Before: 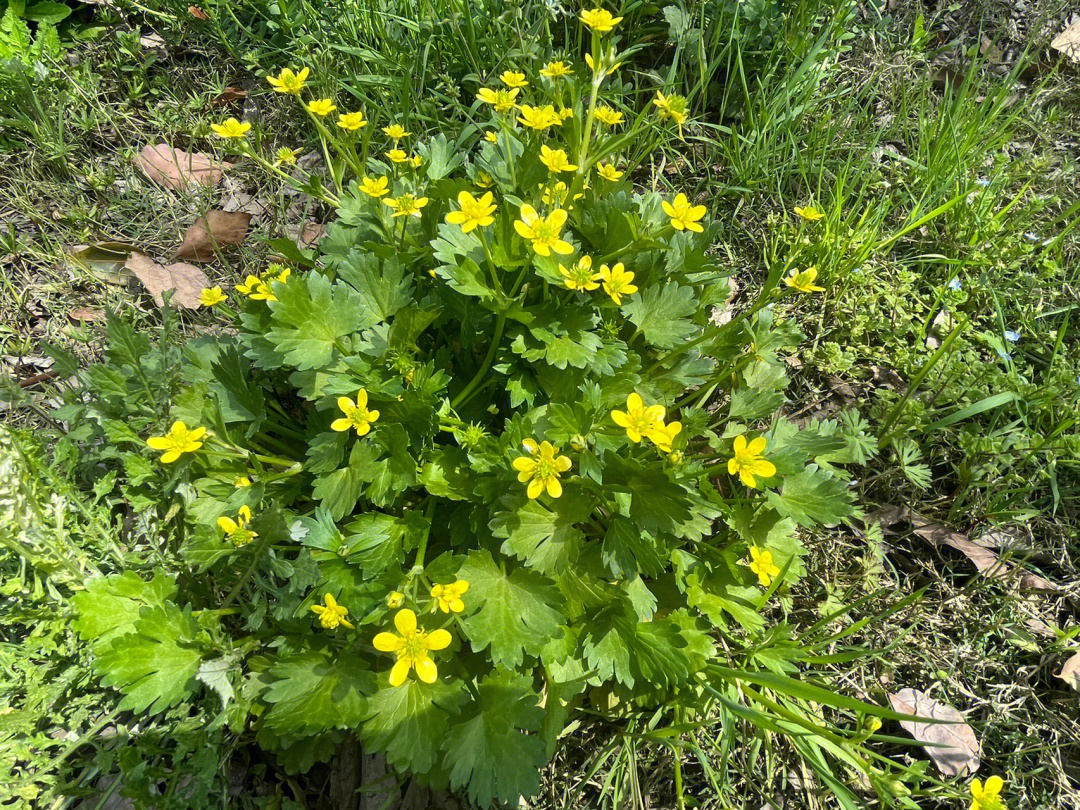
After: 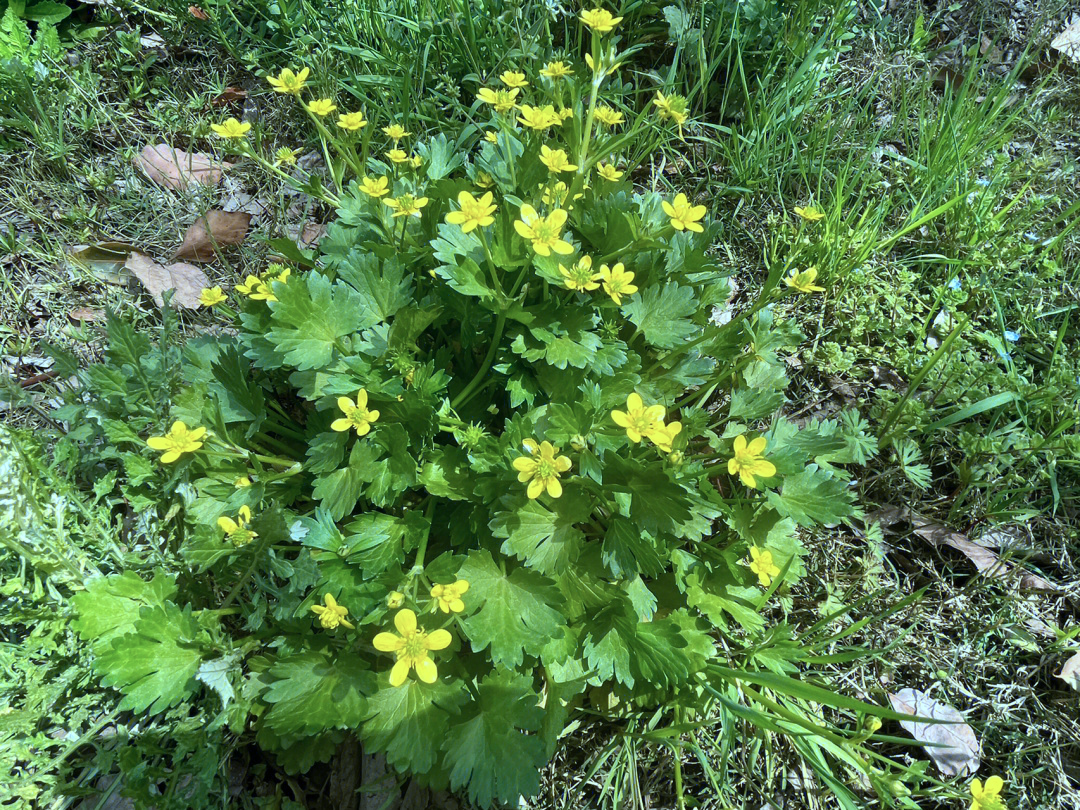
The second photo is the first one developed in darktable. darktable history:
color correction: highlights a* -9.83, highlights b* -21.88
